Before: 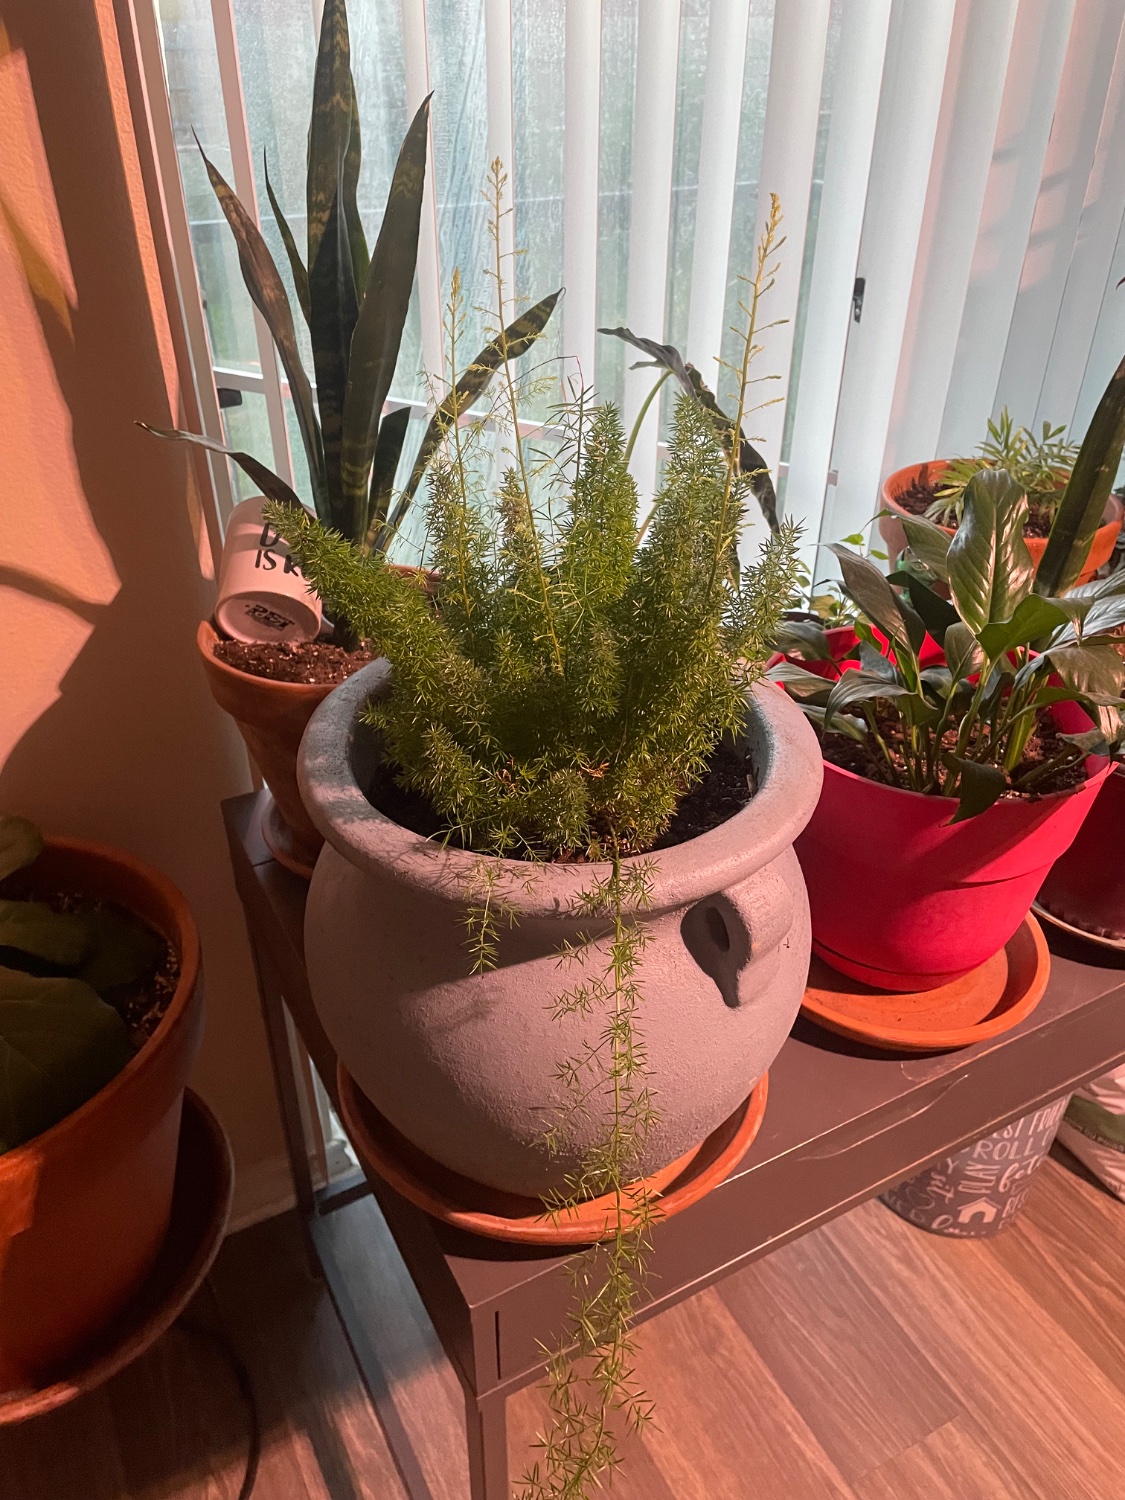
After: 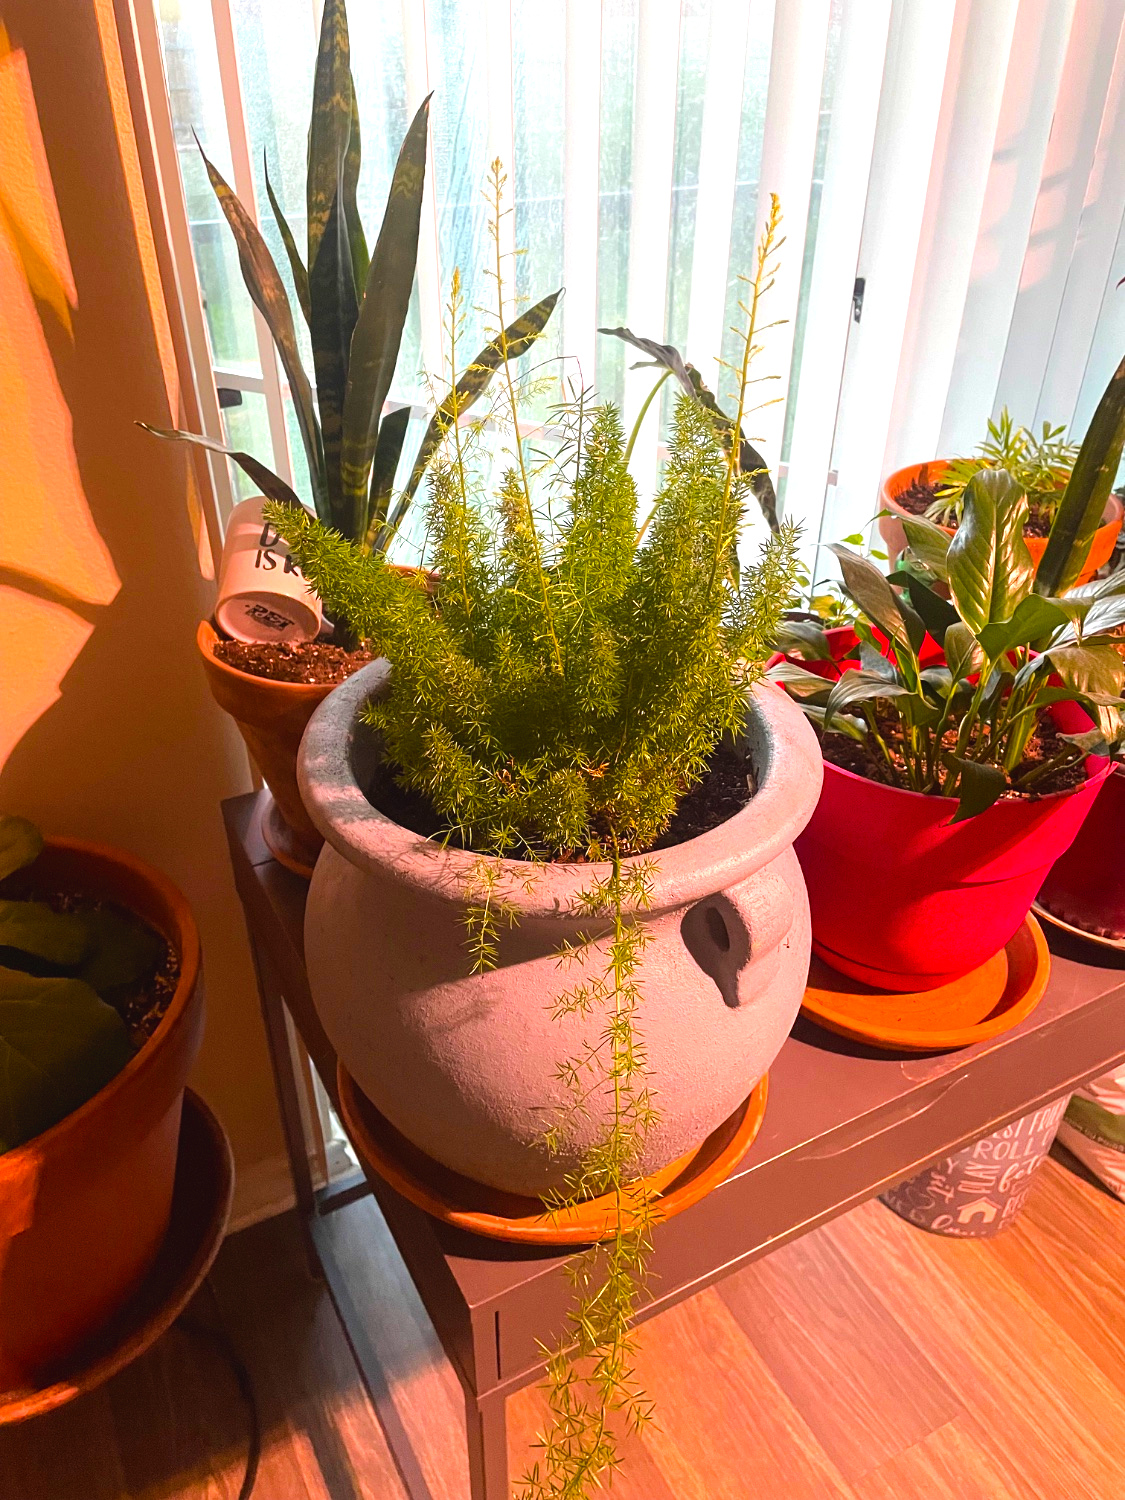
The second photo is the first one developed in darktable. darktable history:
exposure: black level correction 0.001, exposure 0.5 EV, compensate highlight preservation false
color balance rgb: global offset › luminance 0.474%, linear chroma grading › global chroma 14.685%, perceptual saturation grading › global saturation 19.282%, perceptual brilliance grading › mid-tones 9.735%, perceptual brilliance grading › shadows 14.593%, global vibrance 24.958%, contrast 10.631%
